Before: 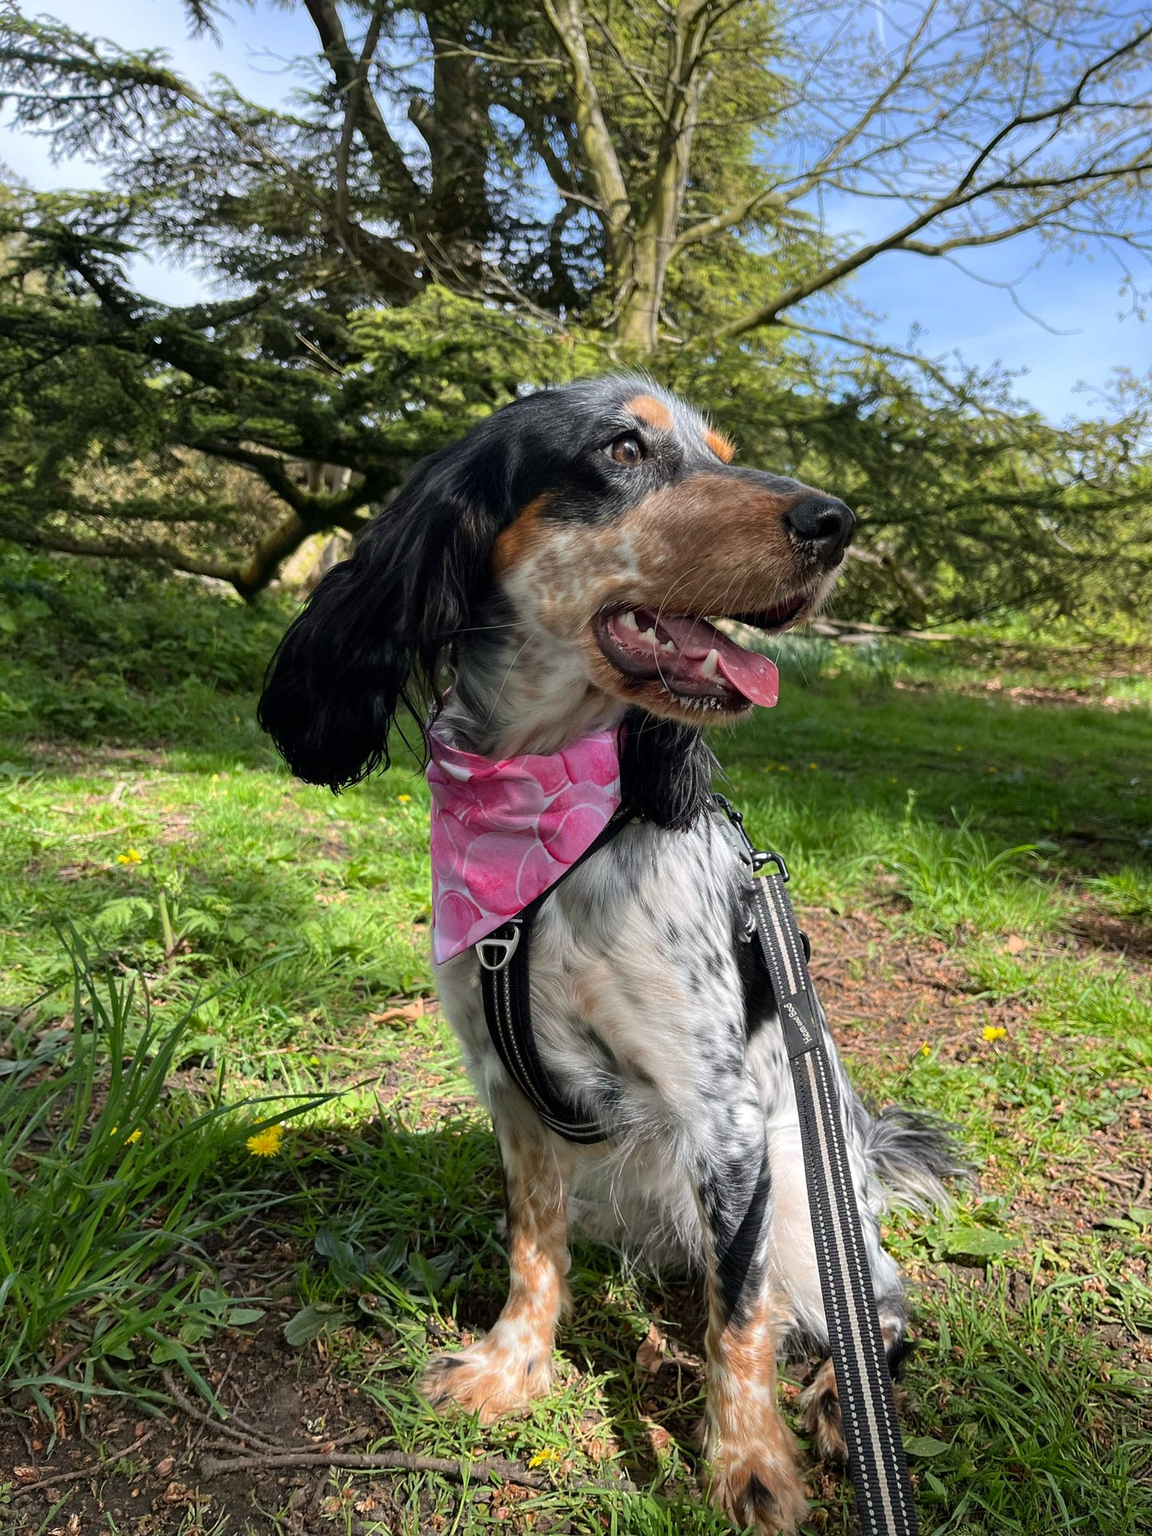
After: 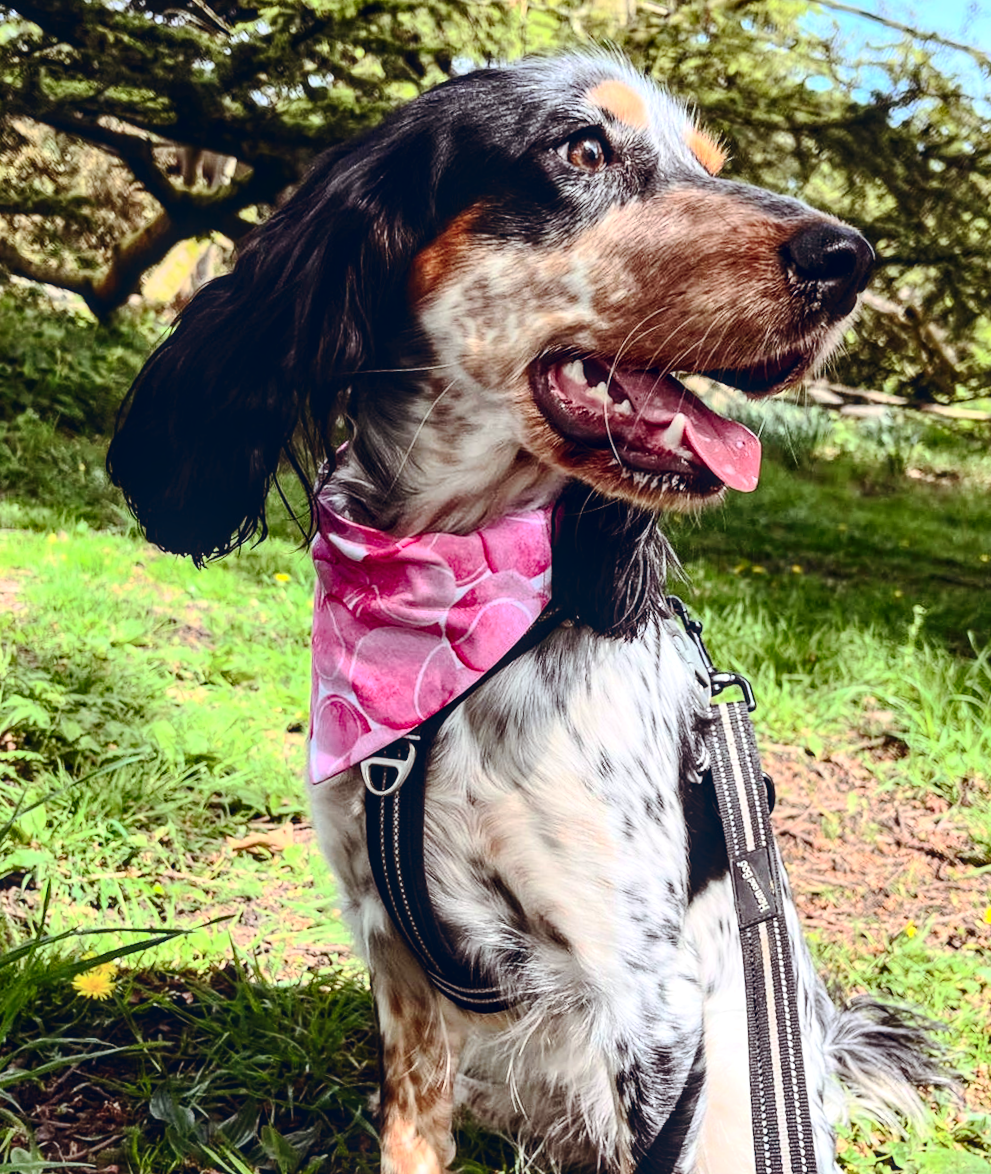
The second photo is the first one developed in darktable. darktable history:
tone curve: curves: ch0 [(0, 0) (0.003, 0.006) (0.011, 0.014) (0.025, 0.024) (0.044, 0.035) (0.069, 0.046) (0.1, 0.074) (0.136, 0.115) (0.177, 0.161) (0.224, 0.226) (0.277, 0.293) (0.335, 0.364) (0.399, 0.441) (0.468, 0.52) (0.543, 0.58) (0.623, 0.657) (0.709, 0.72) (0.801, 0.794) (0.898, 0.883) (1, 1)], preserve colors none
exposure: black level correction 0, exposure 0.3 EV, compensate highlight preservation false
local contrast: on, module defaults
color balance rgb: shadows lift › chroma 9.92%, shadows lift › hue 45.12°, power › luminance 3.26%, power › hue 231.93°, global offset › luminance 0.4%, global offset › chroma 0.21%, global offset › hue 255.02°
crop and rotate: angle -3.37°, left 9.79%, top 20.73%, right 12.42%, bottom 11.82%
rotate and perspective: rotation 0.074°, lens shift (vertical) 0.096, lens shift (horizontal) -0.041, crop left 0.043, crop right 0.952, crop top 0.024, crop bottom 0.979
contrast brightness saturation: contrast 0.4, brightness 0.1, saturation 0.21
